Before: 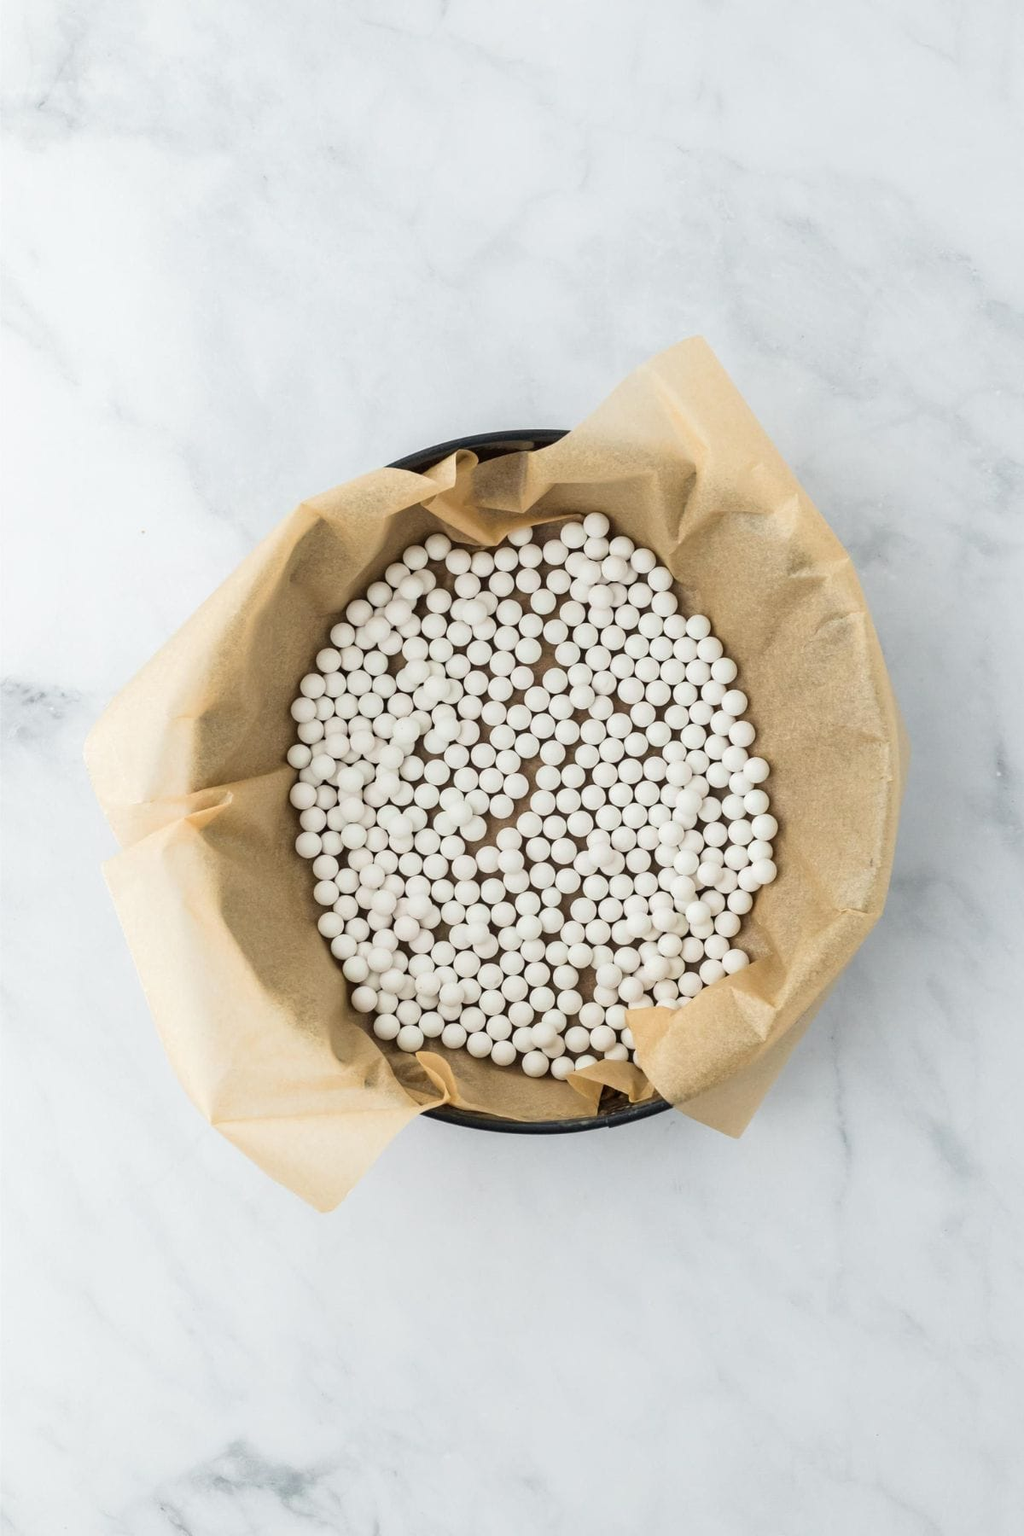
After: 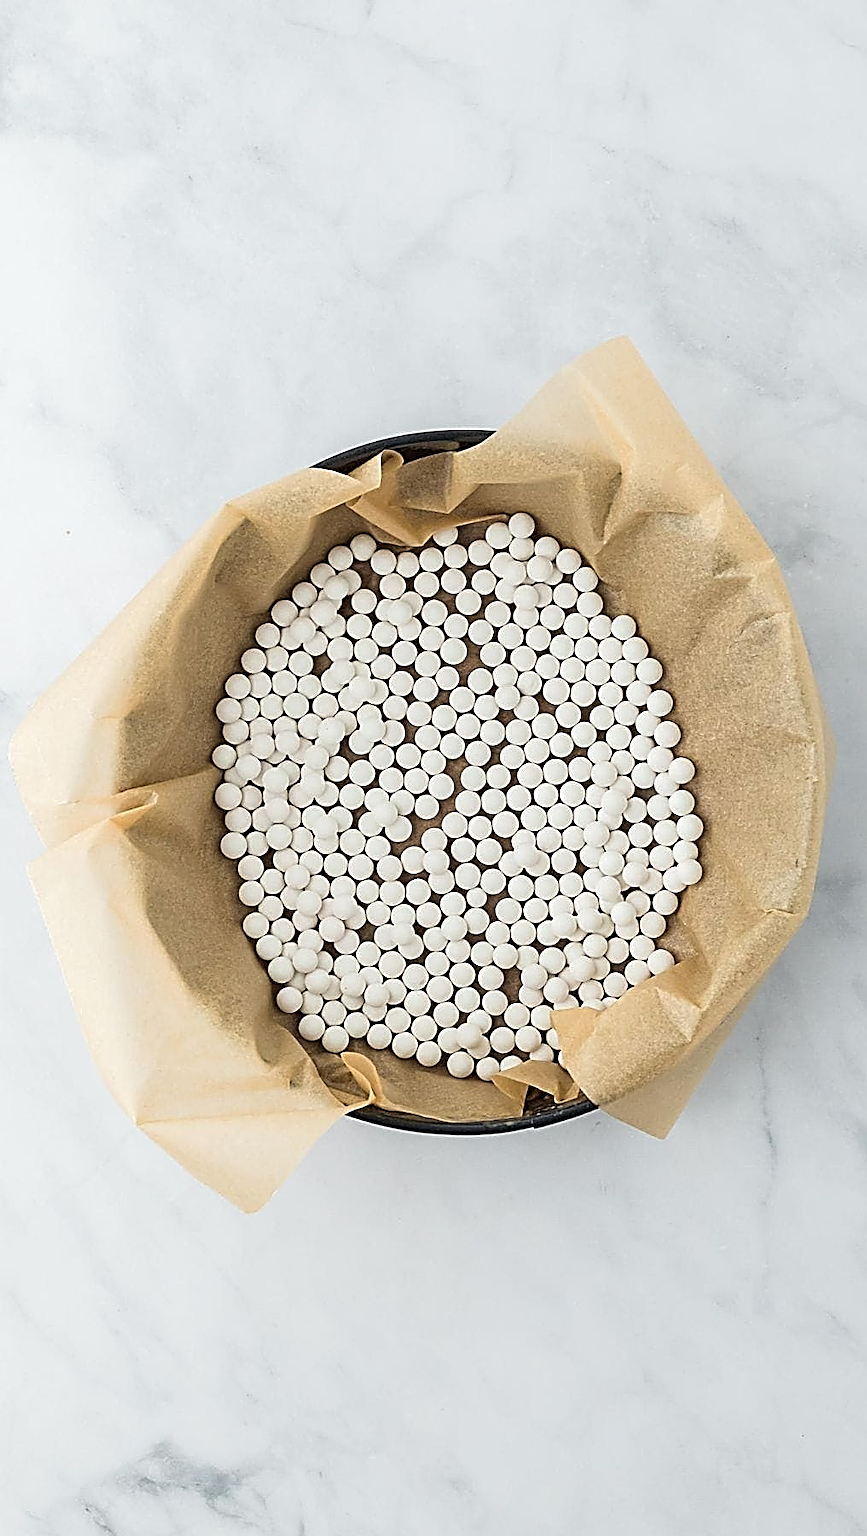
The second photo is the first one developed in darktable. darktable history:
sharpen: amount 1.994
tone equalizer: on, module defaults
crop: left 7.386%, right 7.87%
